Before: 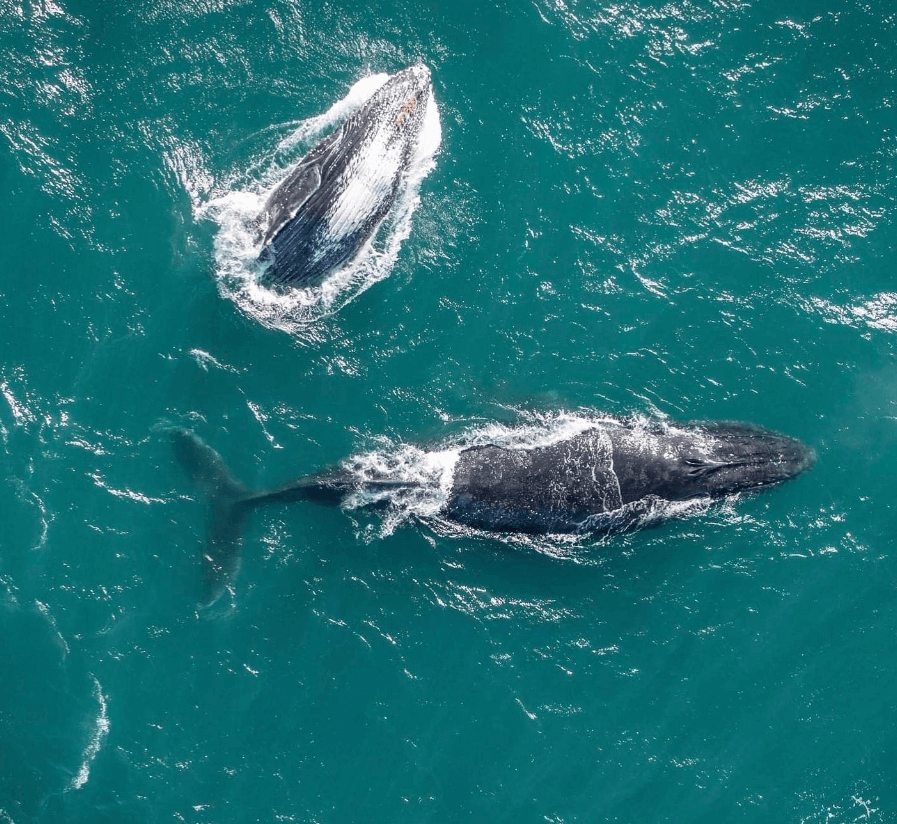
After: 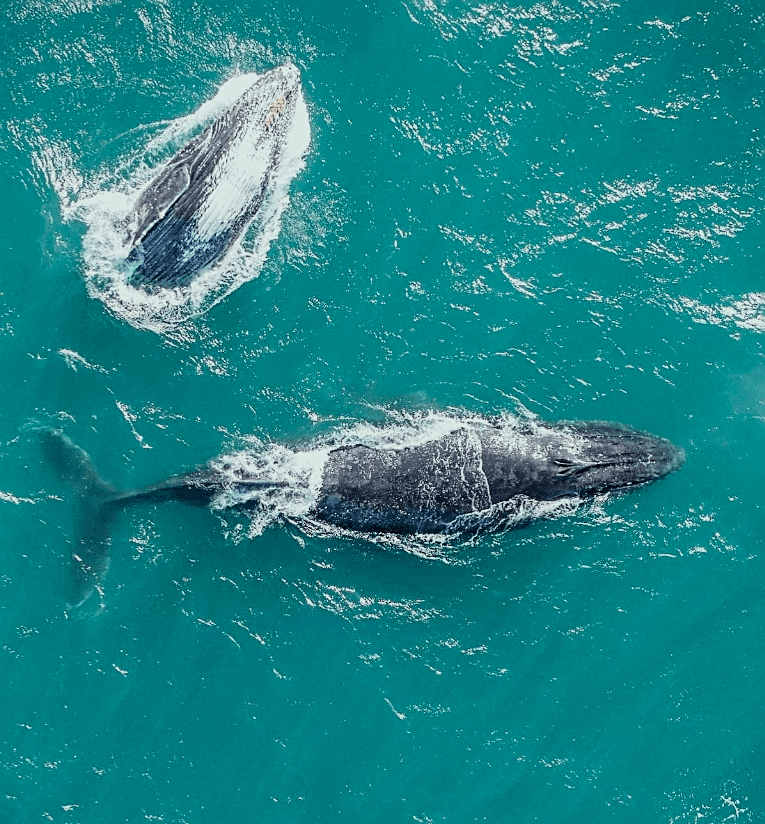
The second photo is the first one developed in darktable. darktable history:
crop and rotate: left 14.666%
filmic rgb: black relative exposure -7.65 EV, white relative exposure 4.56 EV, hardness 3.61, contrast 0.991
exposure: exposure 0.552 EV, compensate highlight preservation false
sharpen: on, module defaults
color correction: highlights a* -6.6, highlights b* 0.555
